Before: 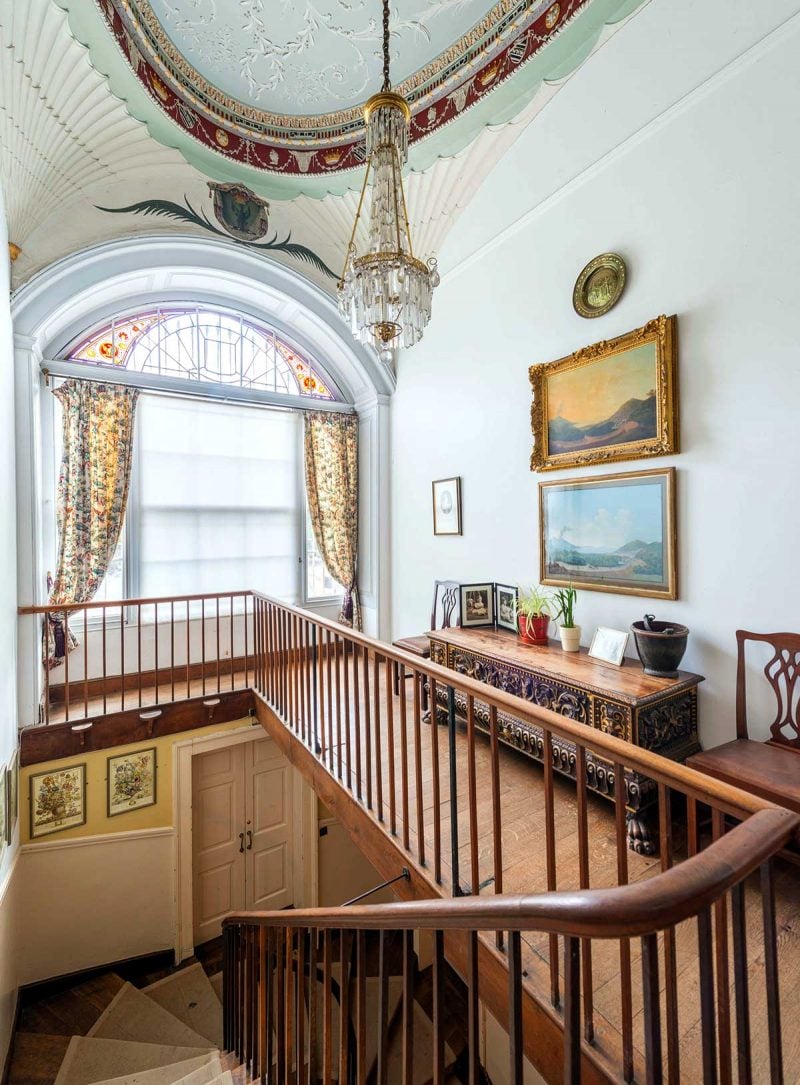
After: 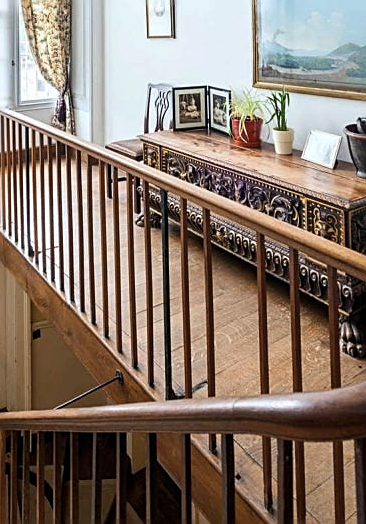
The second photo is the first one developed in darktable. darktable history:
crop: left 35.976%, top 45.819%, right 18.162%, bottom 5.807%
color balance rgb: perceptual saturation grading › global saturation 25%, global vibrance 20%
contrast brightness saturation: contrast 0.1, saturation -0.36
color balance: mode lift, gamma, gain (sRGB)
white balance: red 0.982, blue 1.018
sharpen: on, module defaults
